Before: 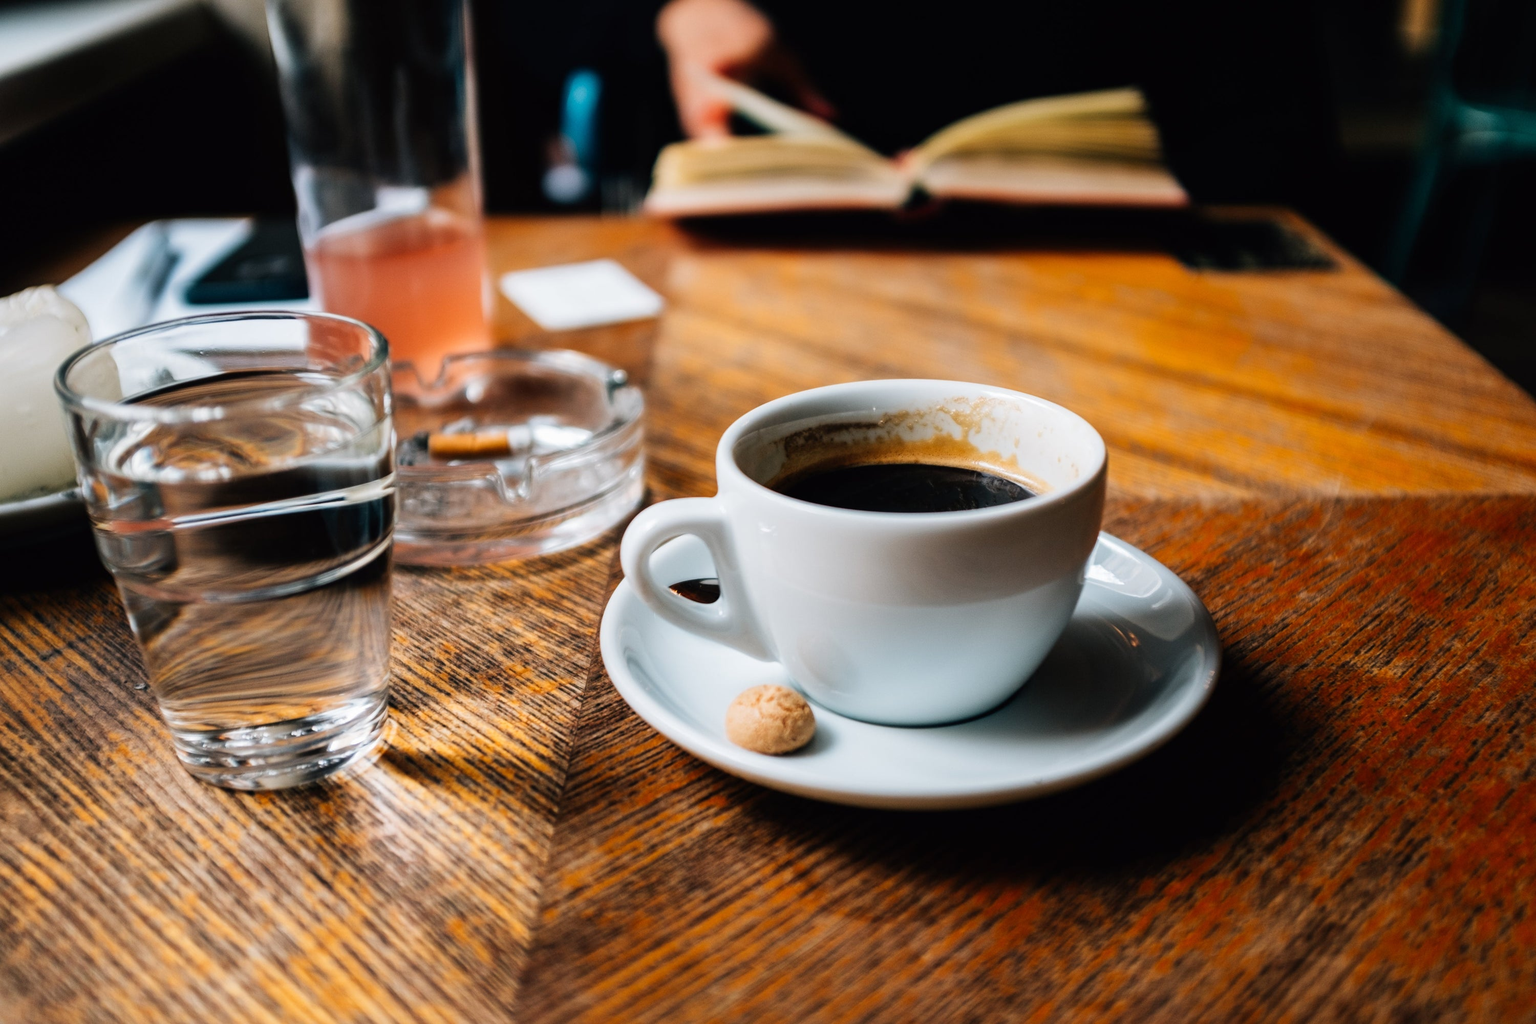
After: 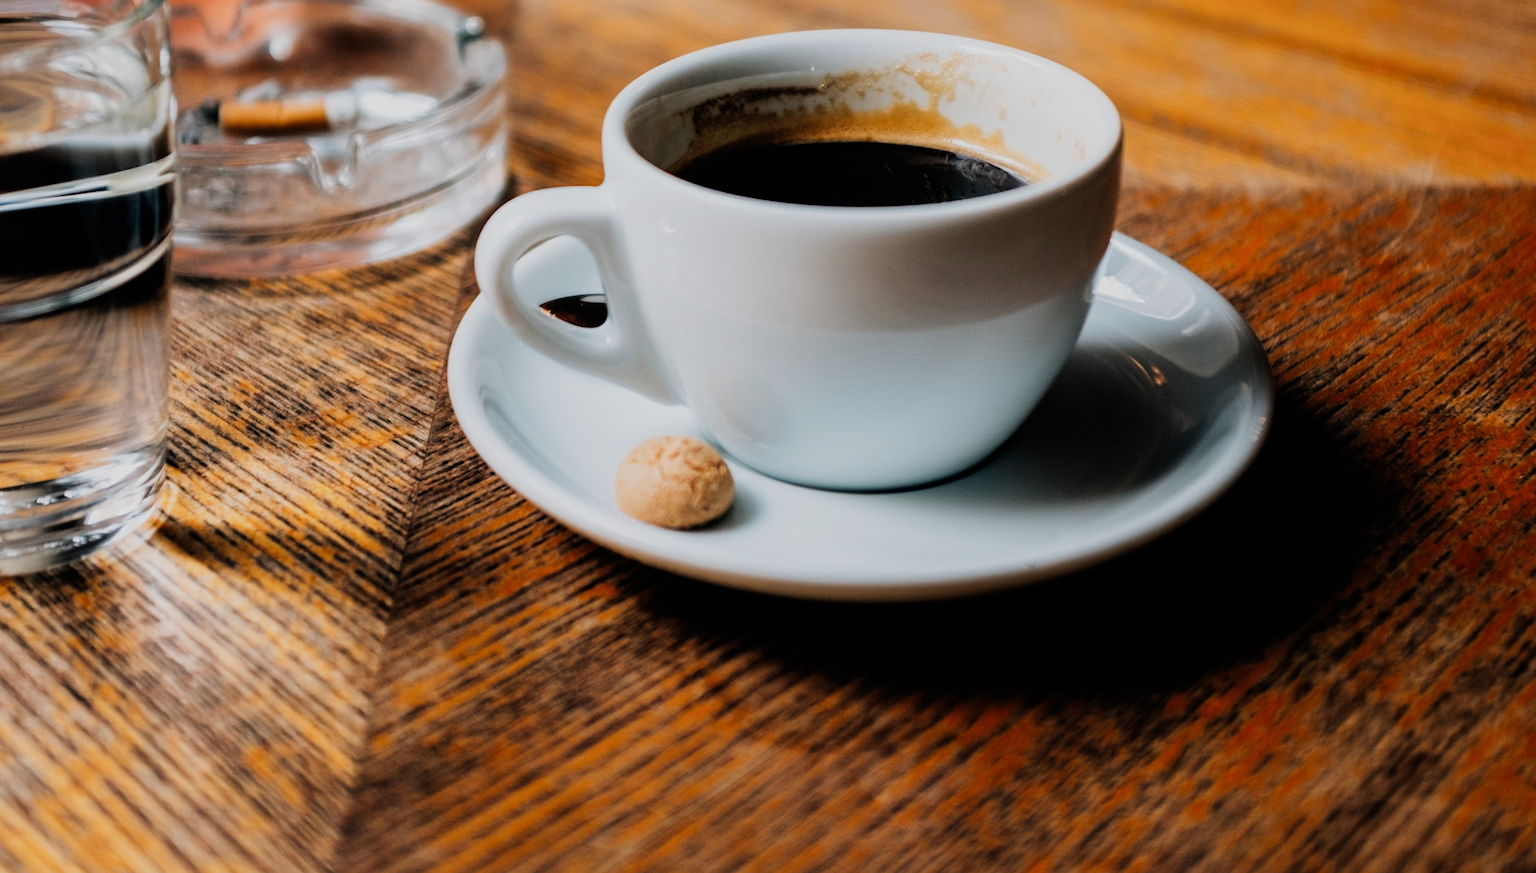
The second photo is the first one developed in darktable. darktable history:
filmic rgb: black relative exposure -8.03 EV, white relative exposure 3.86 EV, threshold 3.03 EV, hardness 4.3, enable highlight reconstruction true
crop and rotate: left 17.2%, top 34.906%, right 7.652%, bottom 0.945%
